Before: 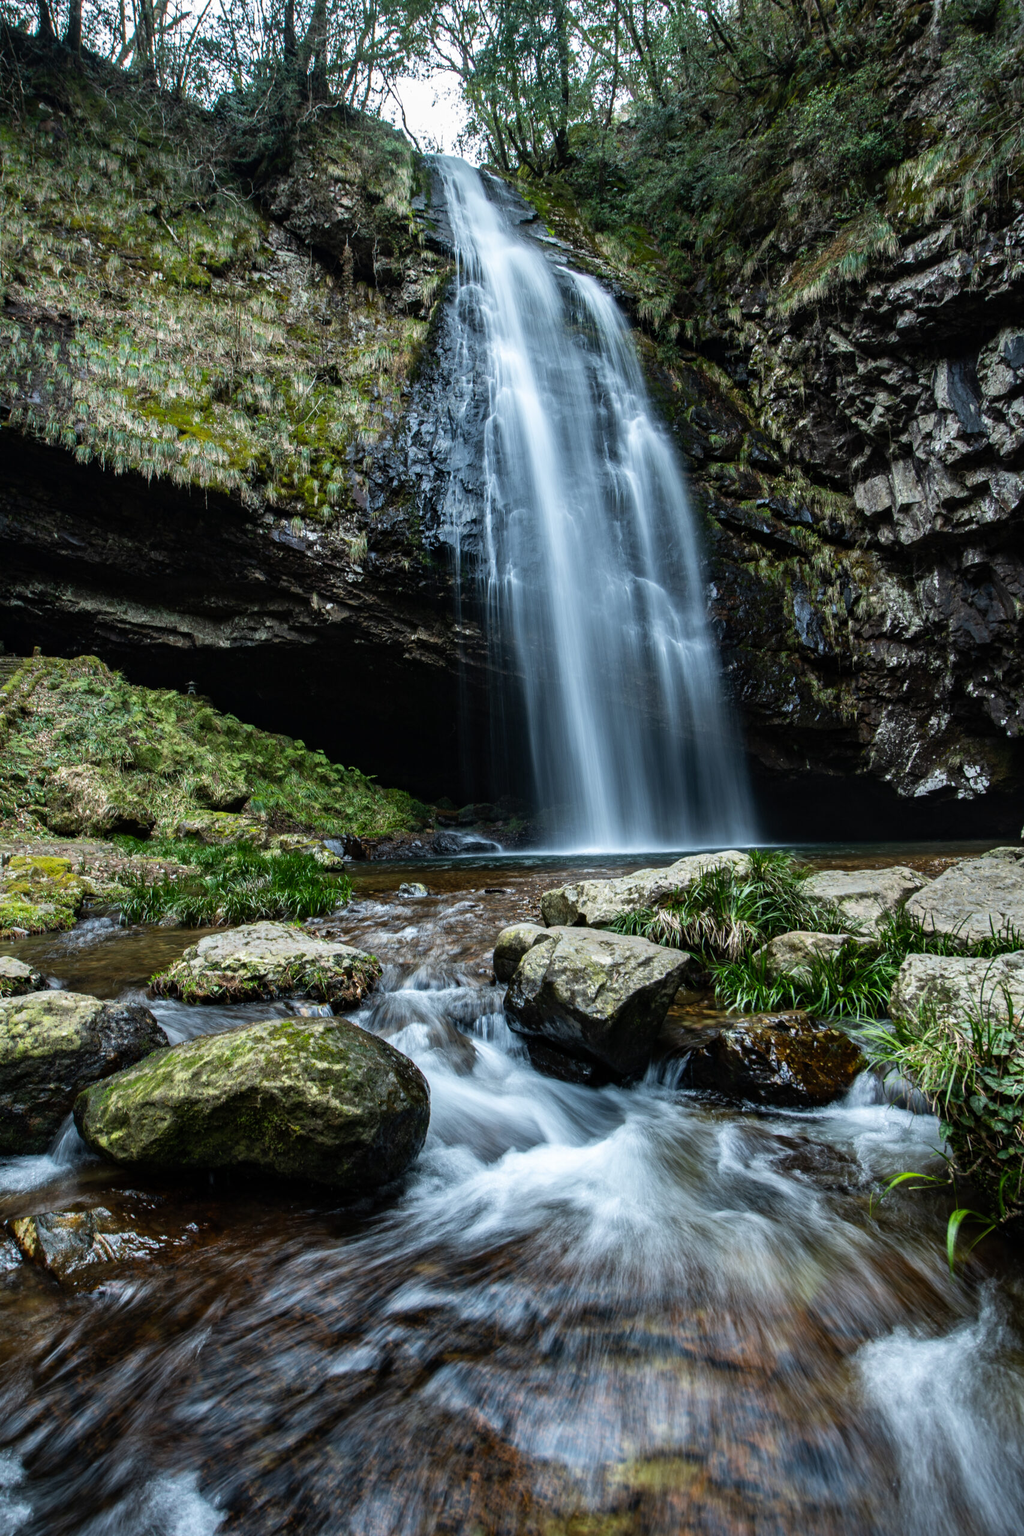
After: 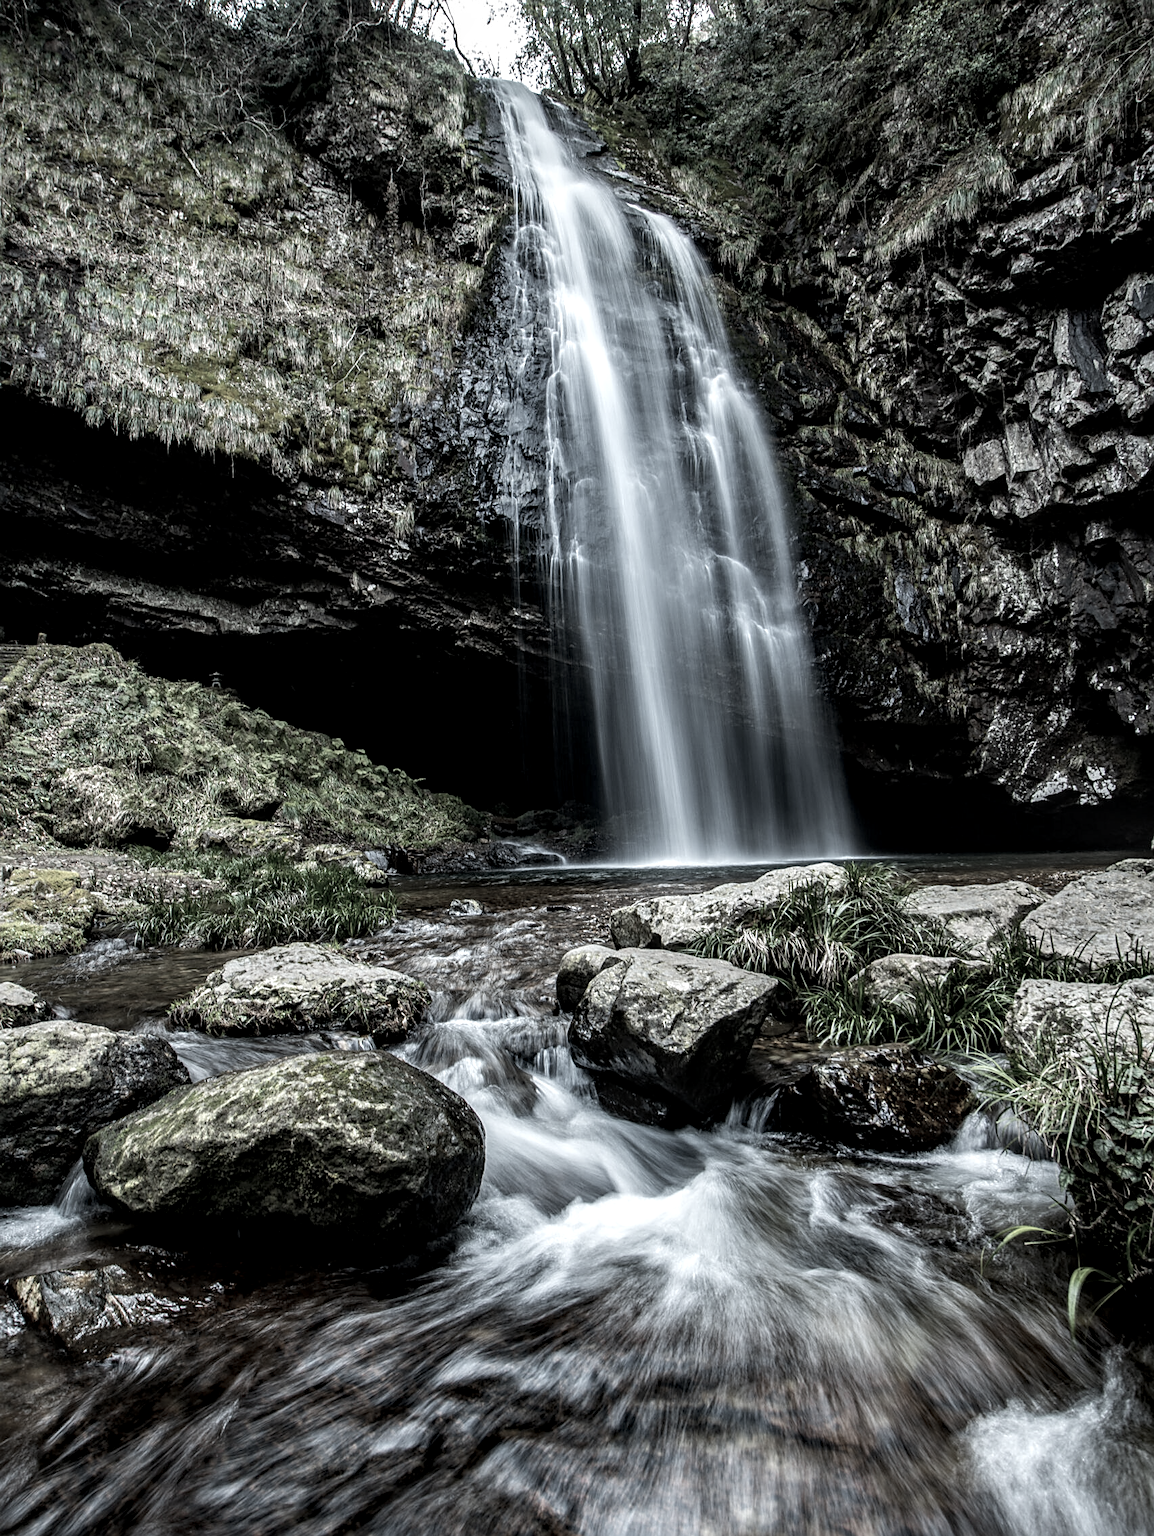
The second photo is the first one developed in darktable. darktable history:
sharpen: on, module defaults
crop and rotate: top 5.564%, bottom 5.711%
color zones: curves: ch1 [(0, 0.34) (0.143, 0.164) (0.286, 0.152) (0.429, 0.176) (0.571, 0.173) (0.714, 0.188) (0.857, 0.199) (1, 0.34)]
local contrast: detail 142%
